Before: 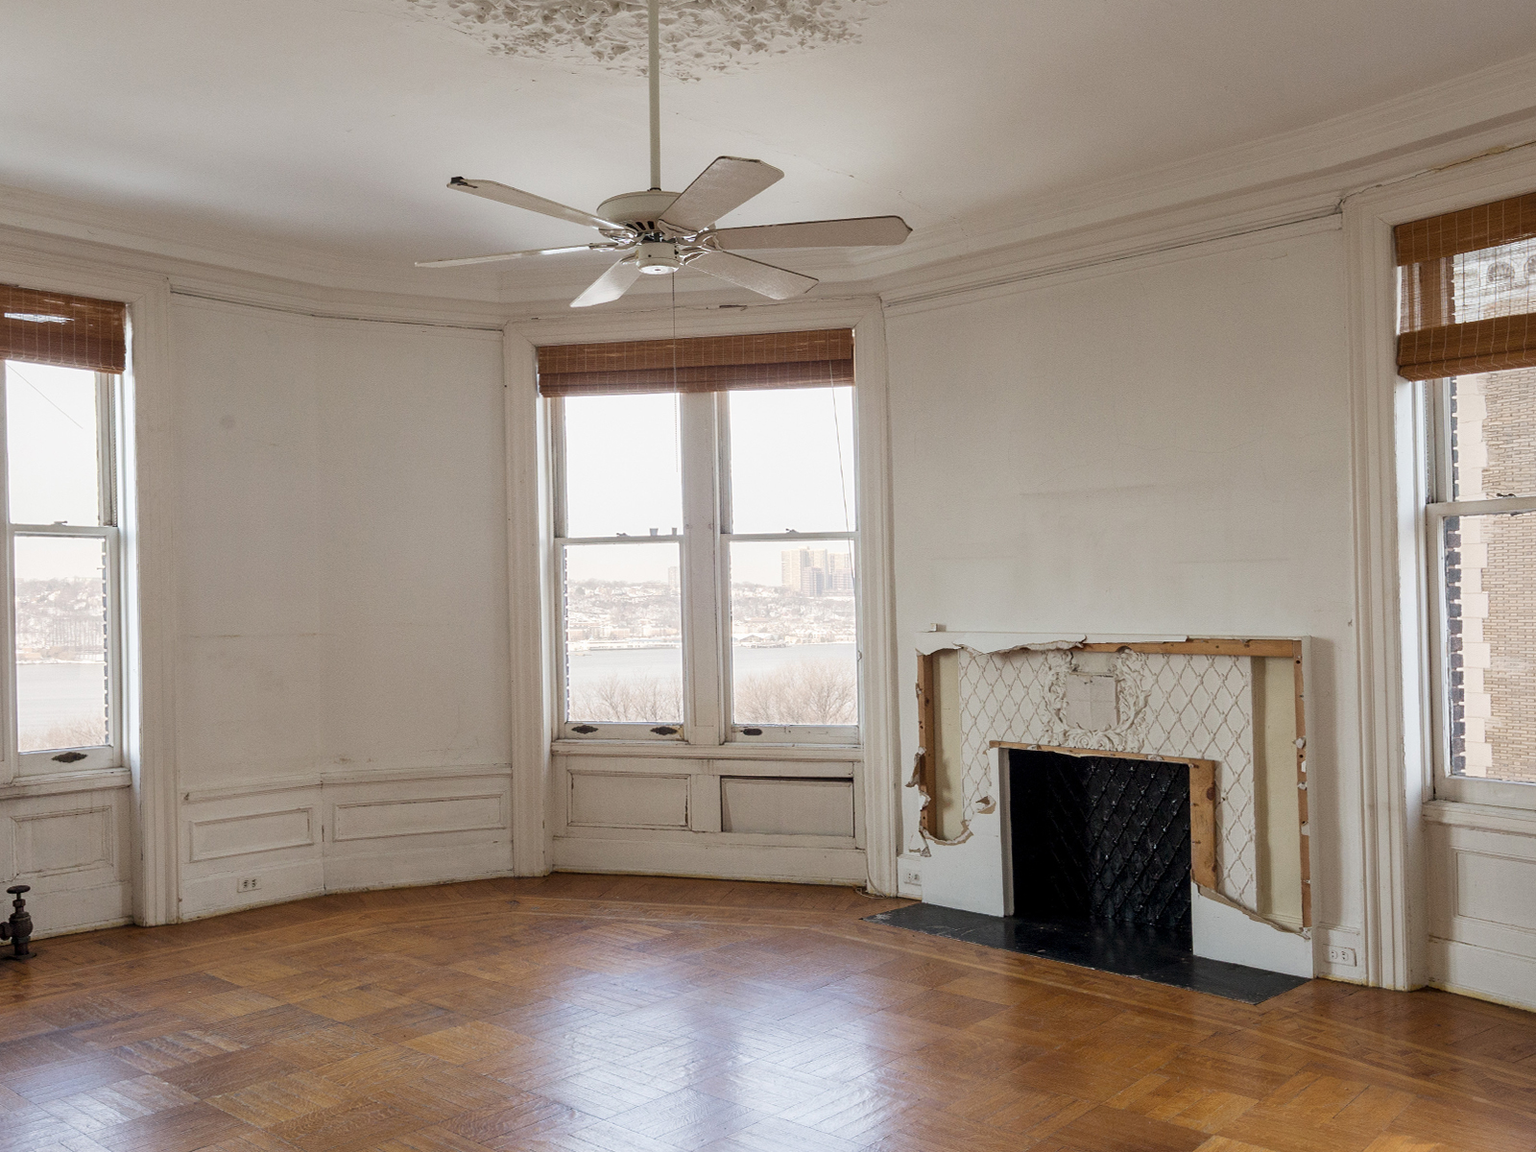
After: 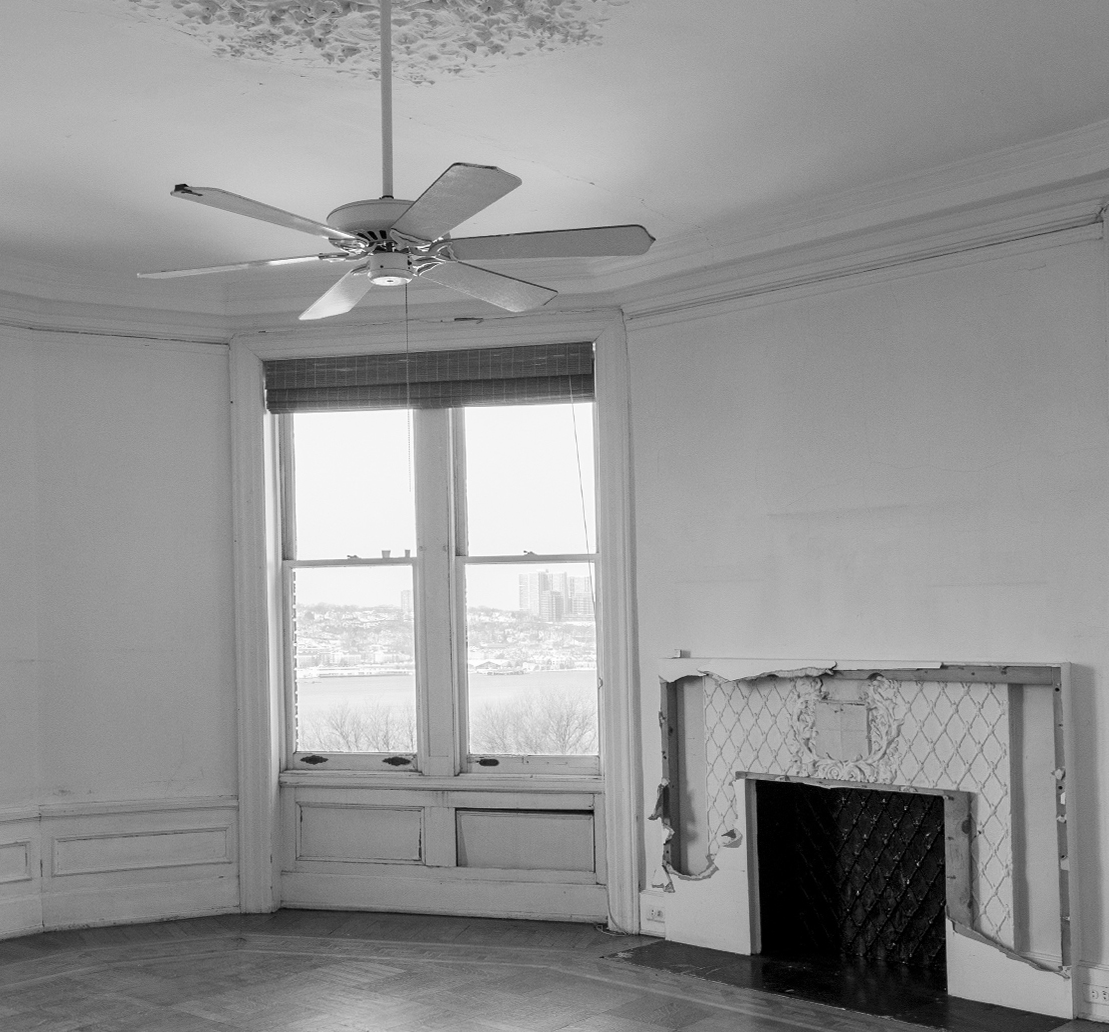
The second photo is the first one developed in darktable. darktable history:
monochrome: a 1.94, b -0.638
crop: left 18.479%, right 12.2%, bottom 13.971%
